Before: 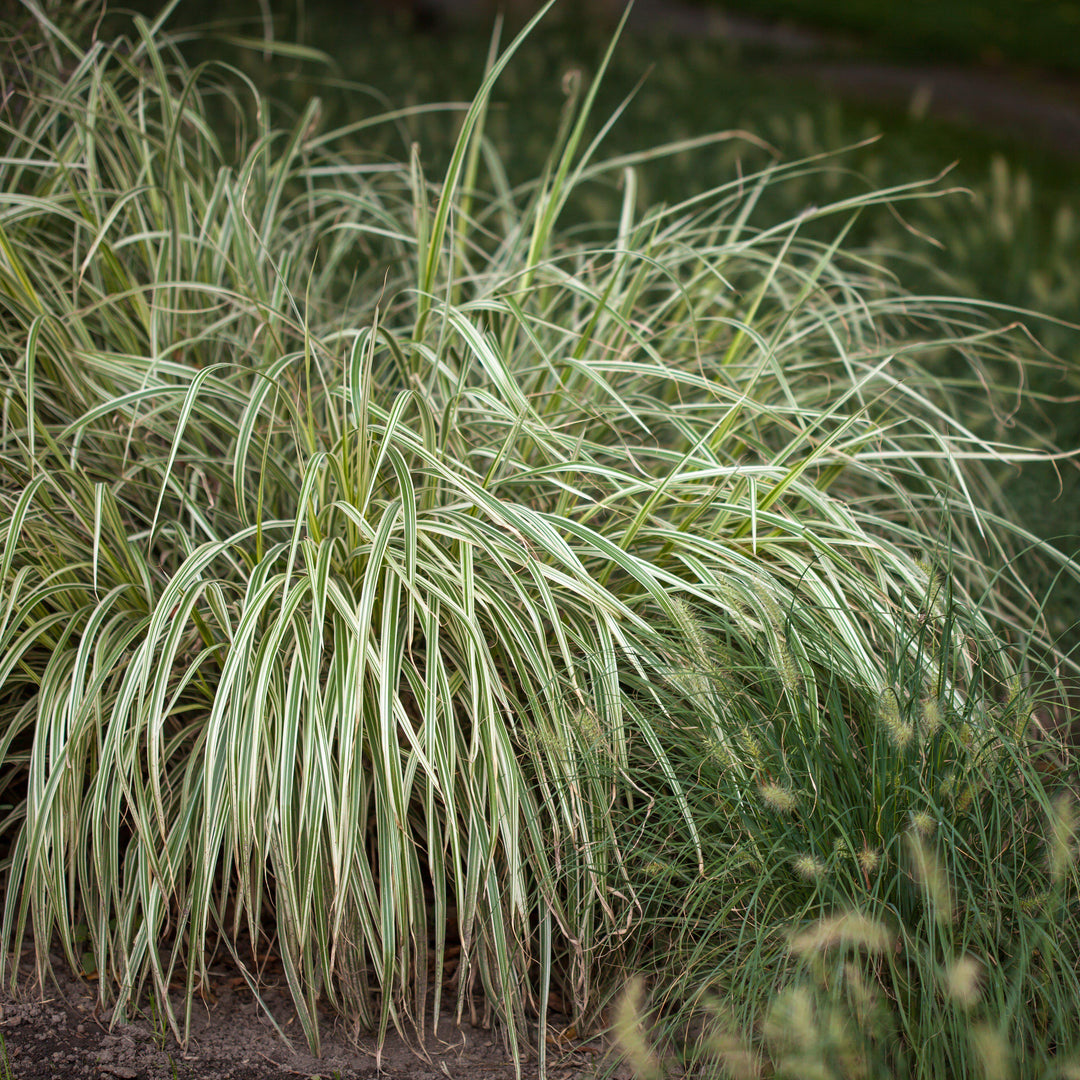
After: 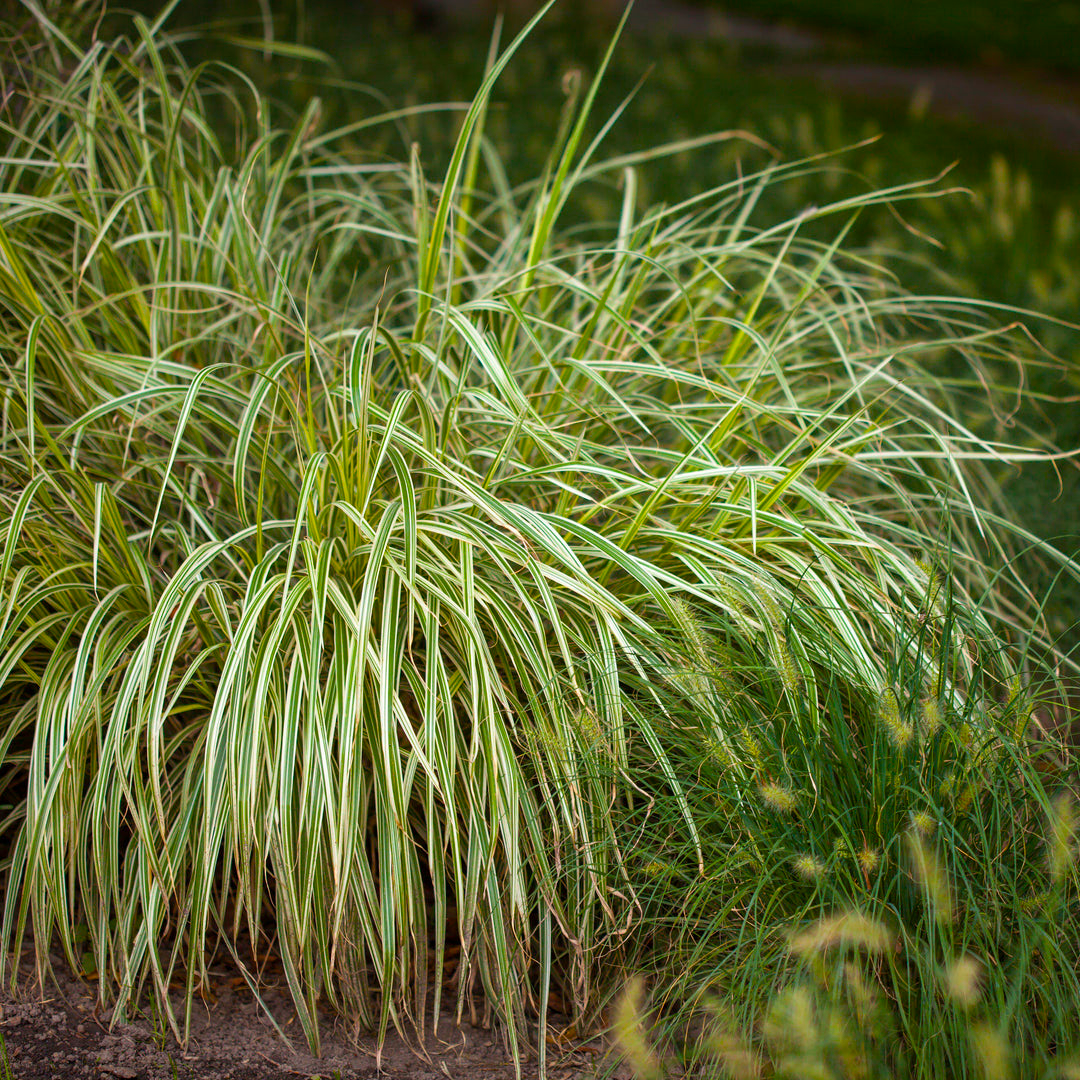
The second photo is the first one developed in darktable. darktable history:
color balance rgb: linear chroma grading › global chroma 14.434%, perceptual saturation grading › global saturation 40.933%
